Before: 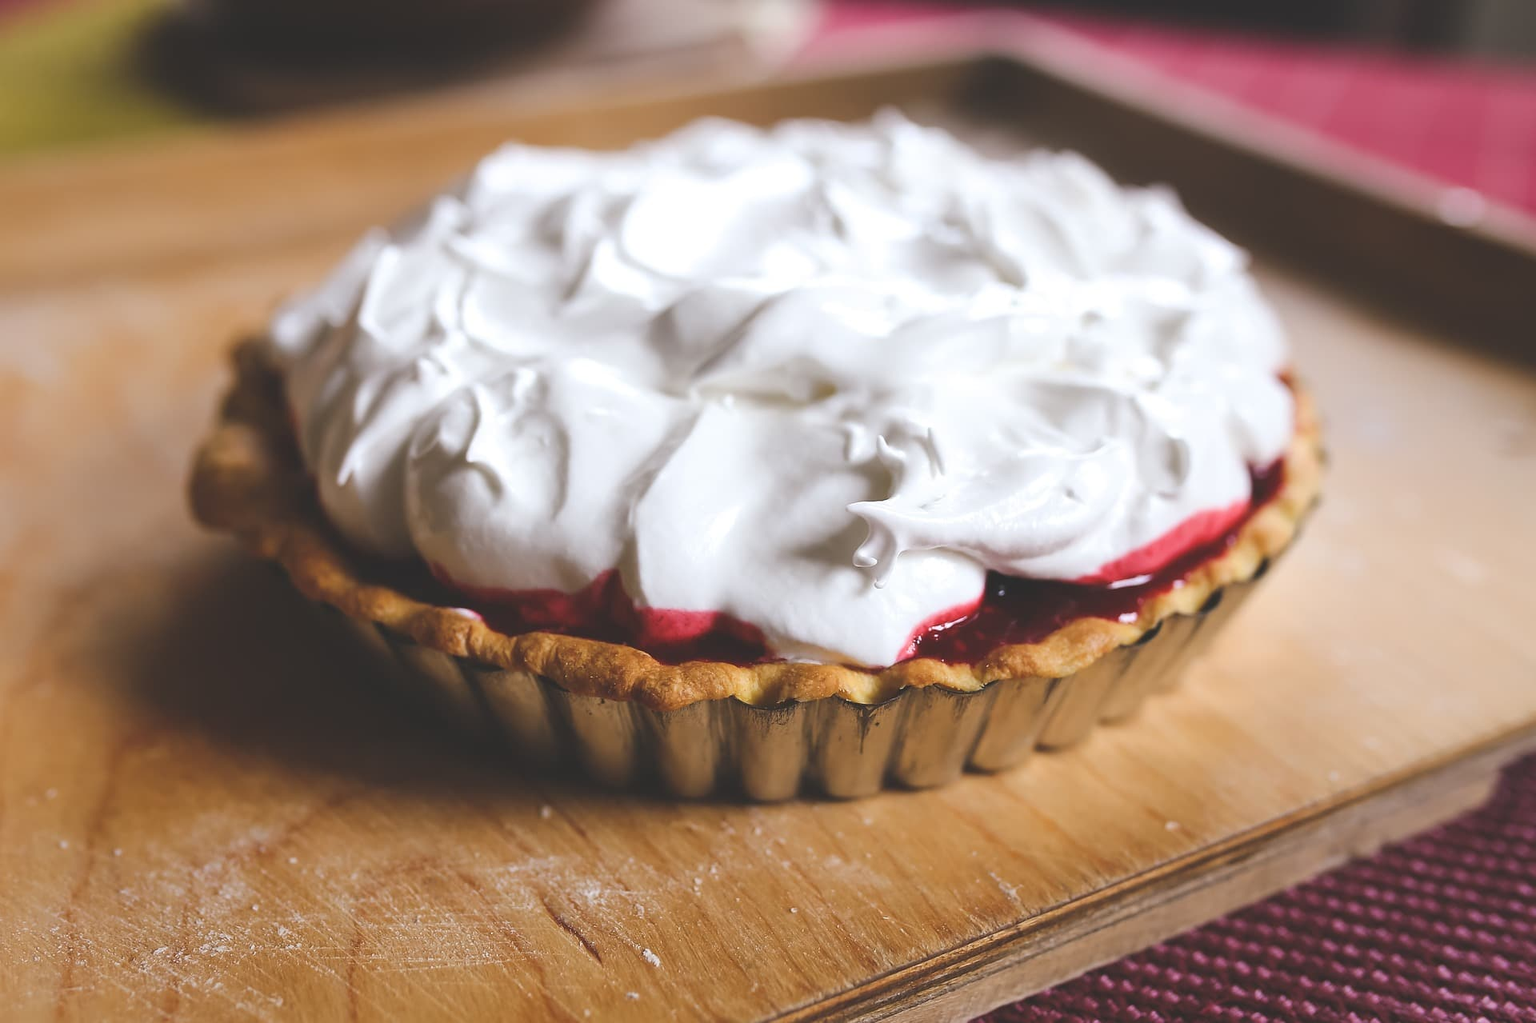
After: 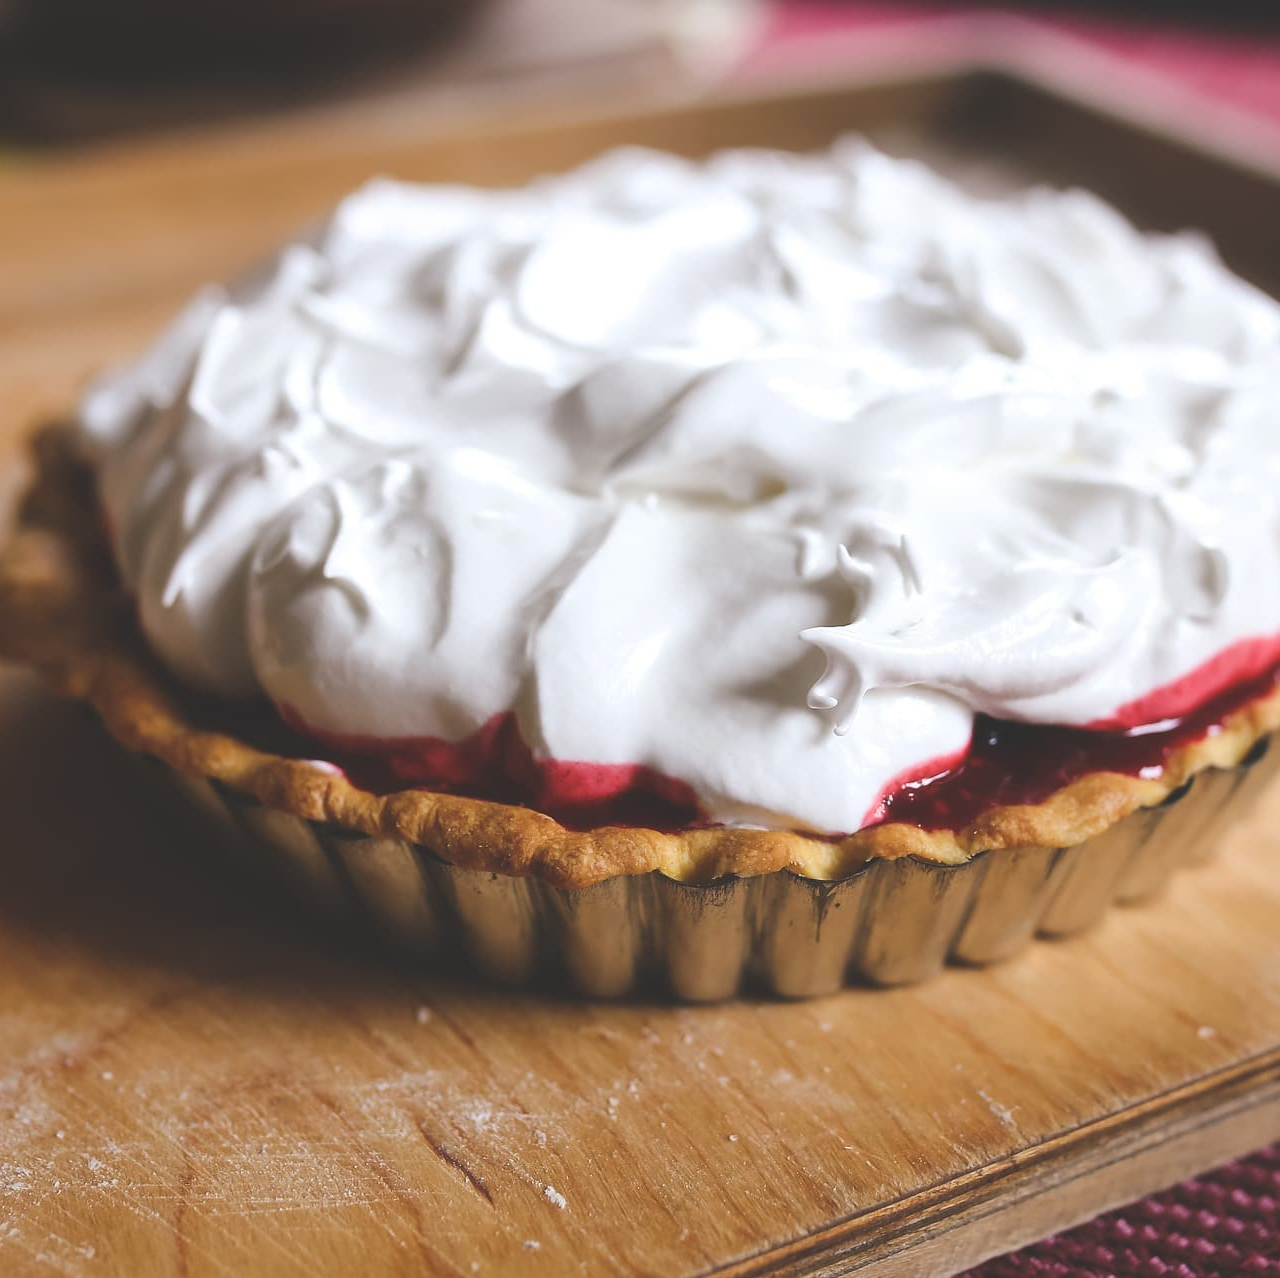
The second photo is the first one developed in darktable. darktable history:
crop and rotate: left 13.537%, right 19.796%
haze removal: strength -0.05
